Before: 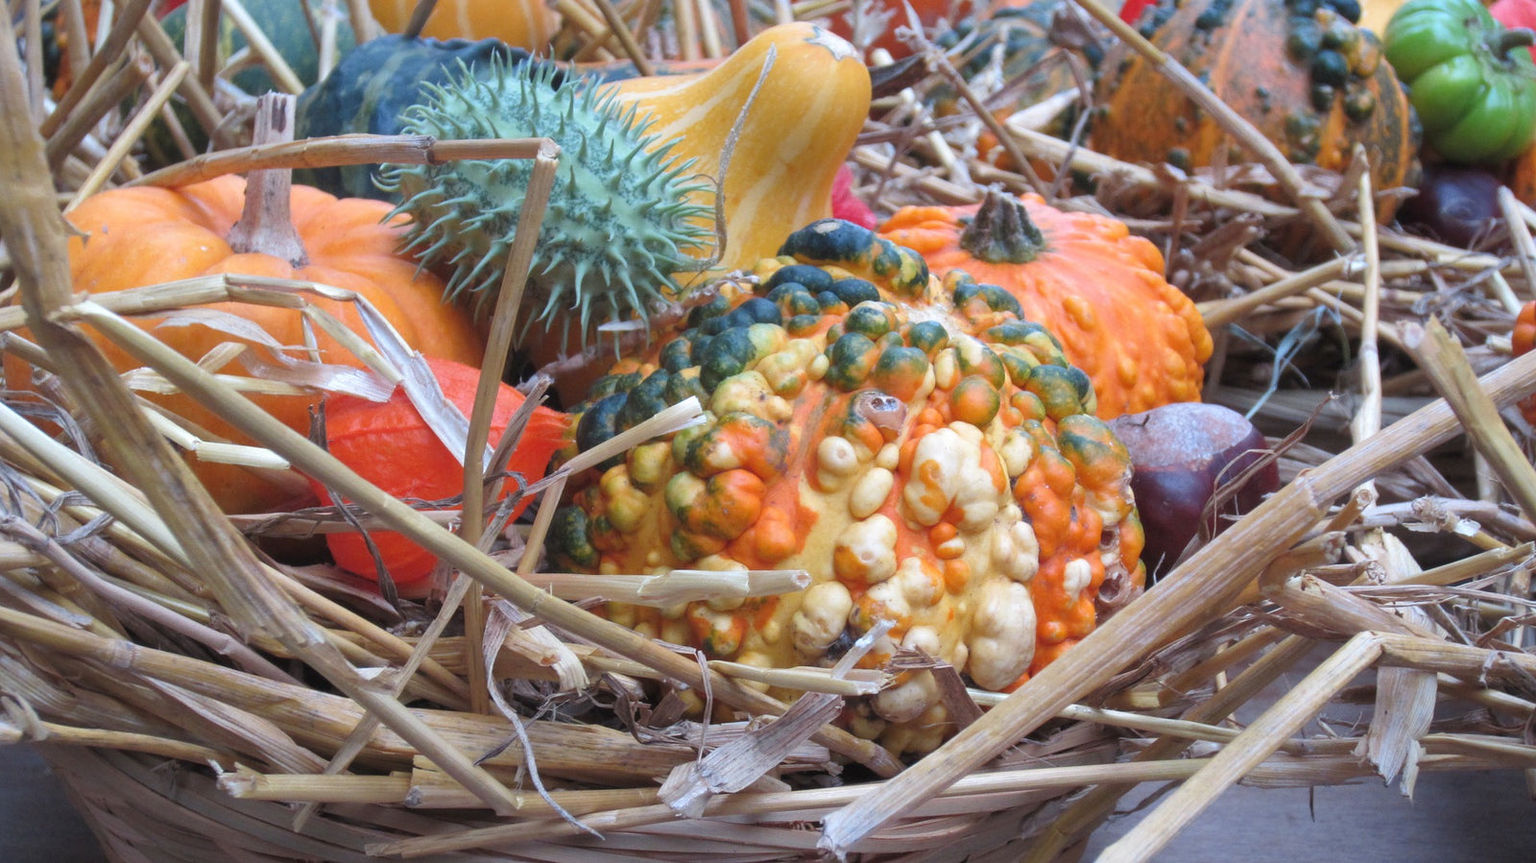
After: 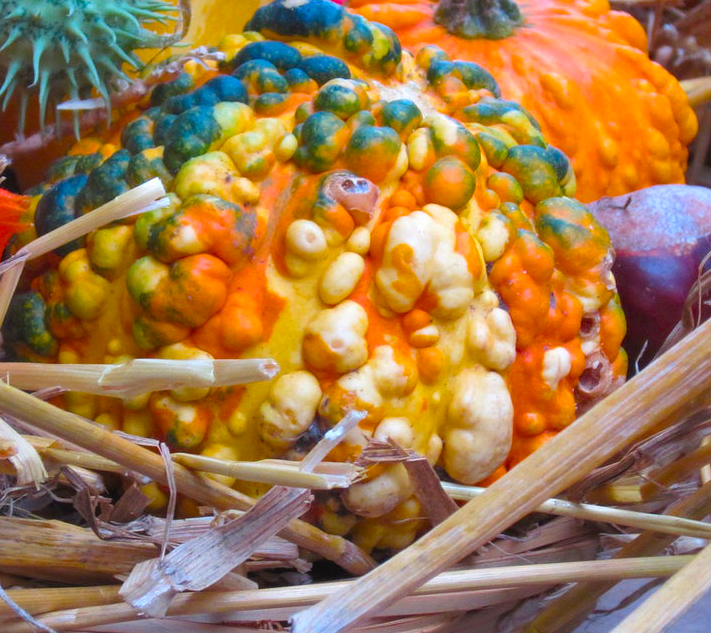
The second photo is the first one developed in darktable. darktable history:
color balance rgb: linear chroma grading › global chroma 42.34%, perceptual saturation grading › global saturation 25.565%
crop: left 35.385%, top 26.141%, right 20.116%, bottom 3.358%
